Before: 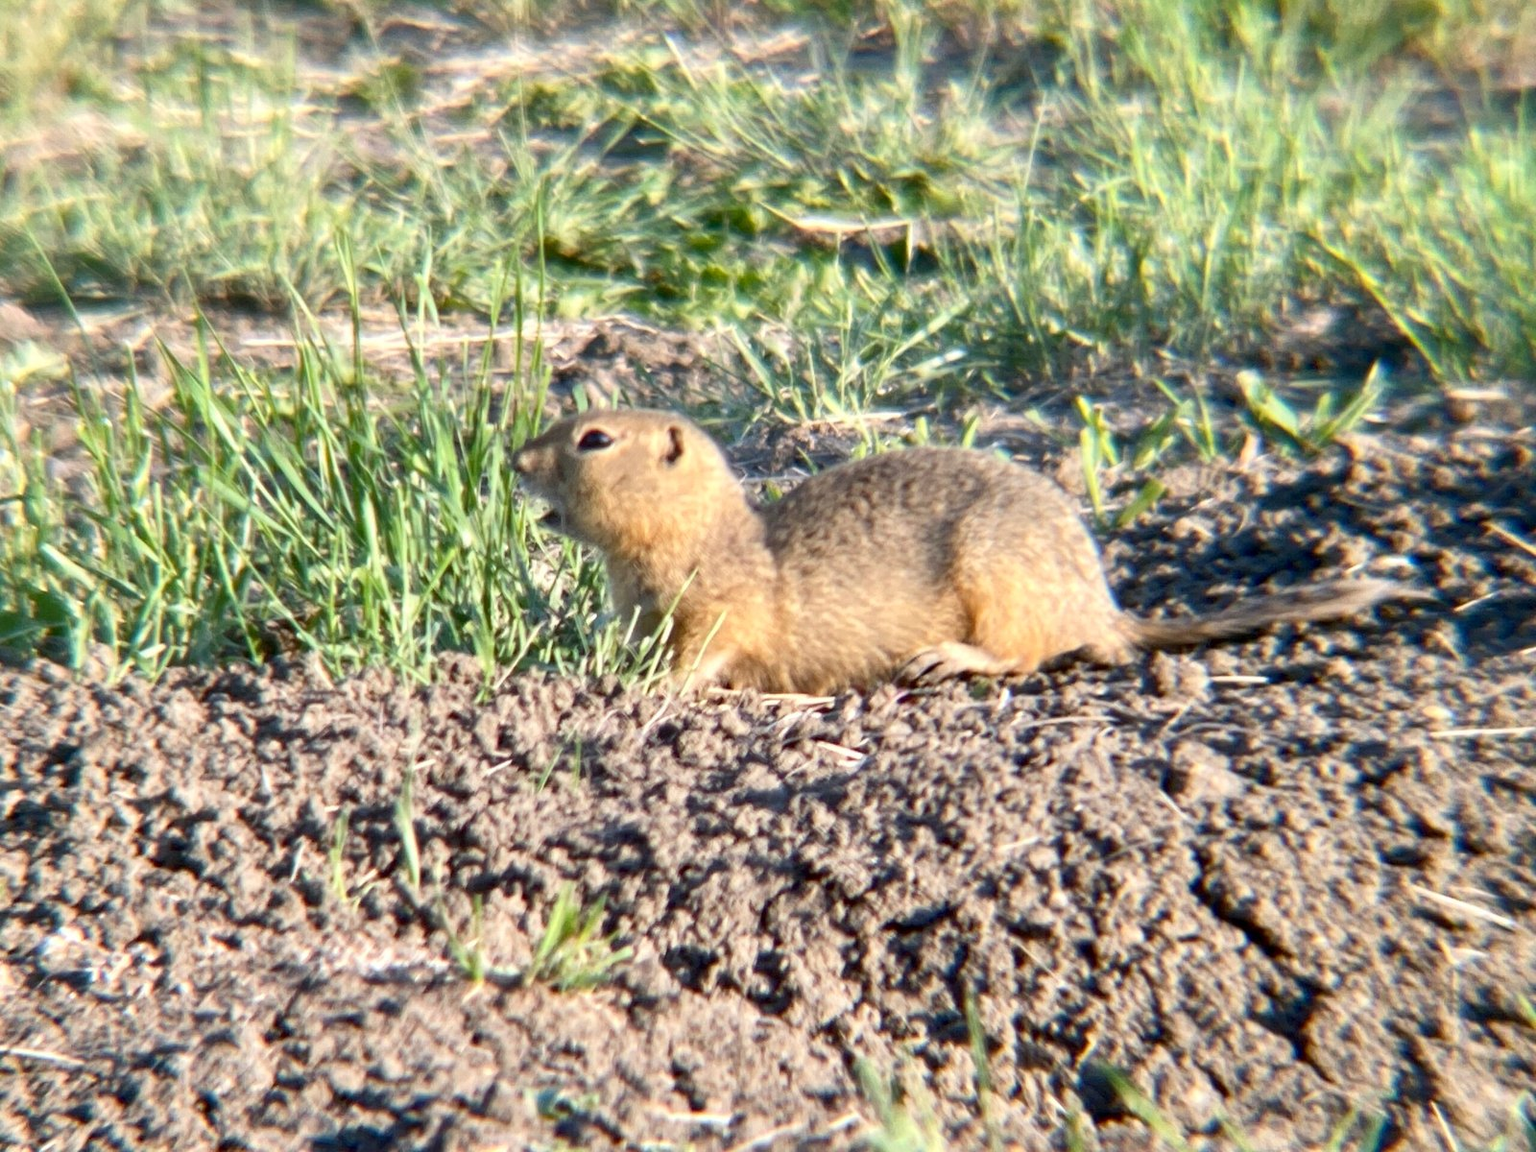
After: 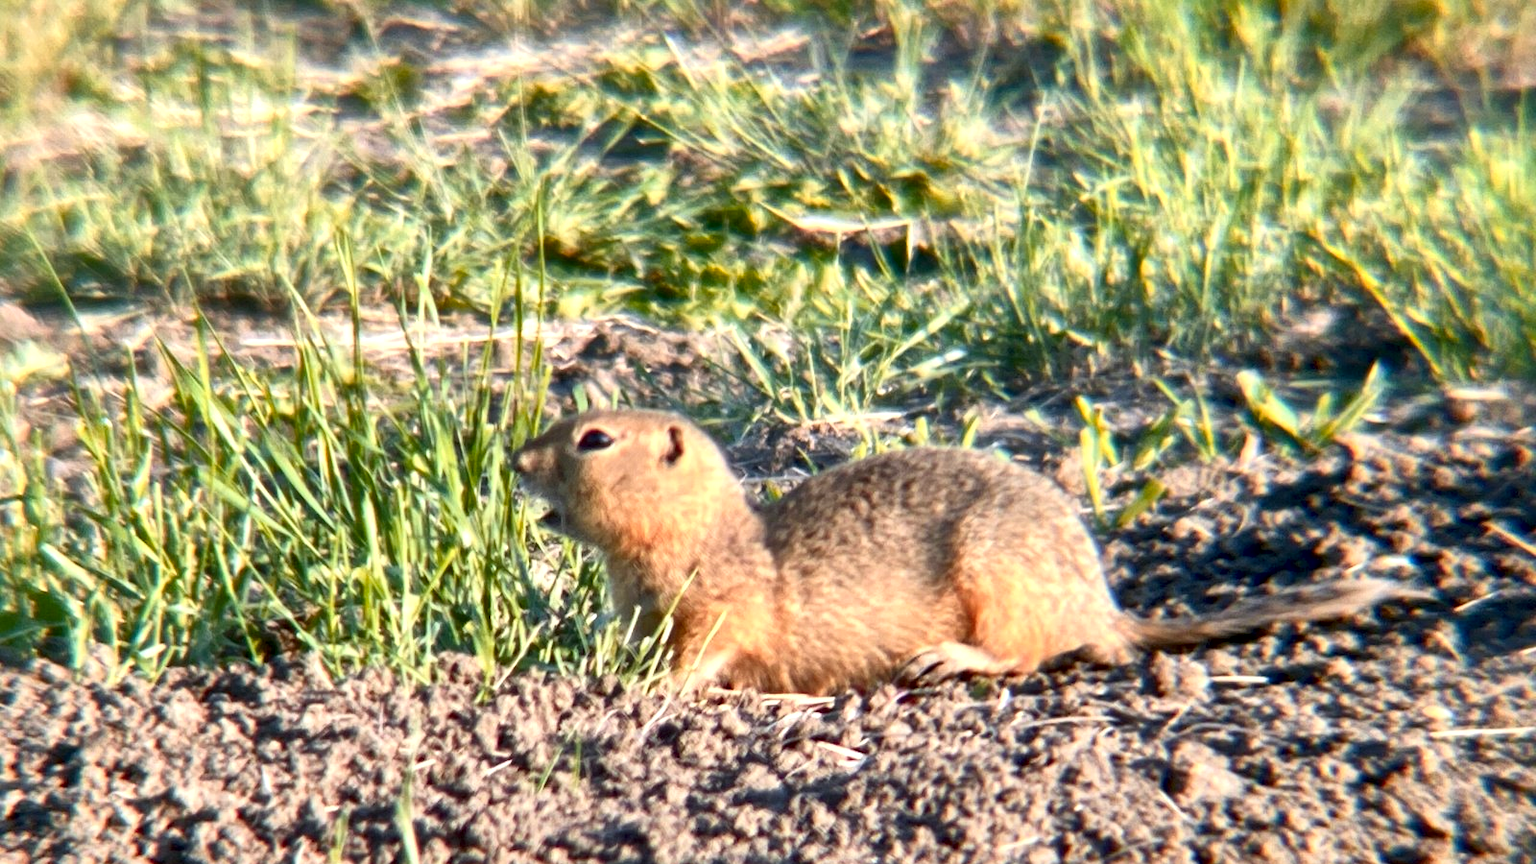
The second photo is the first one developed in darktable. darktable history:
crop: bottom 24.88%
color zones: curves: ch1 [(0.24, 0.634) (0.75, 0.5)]; ch2 [(0.253, 0.437) (0.745, 0.491)]
local contrast: mode bilateral grid, contrast 20, coarseness 51, detail 171%, midtone range 0.2
